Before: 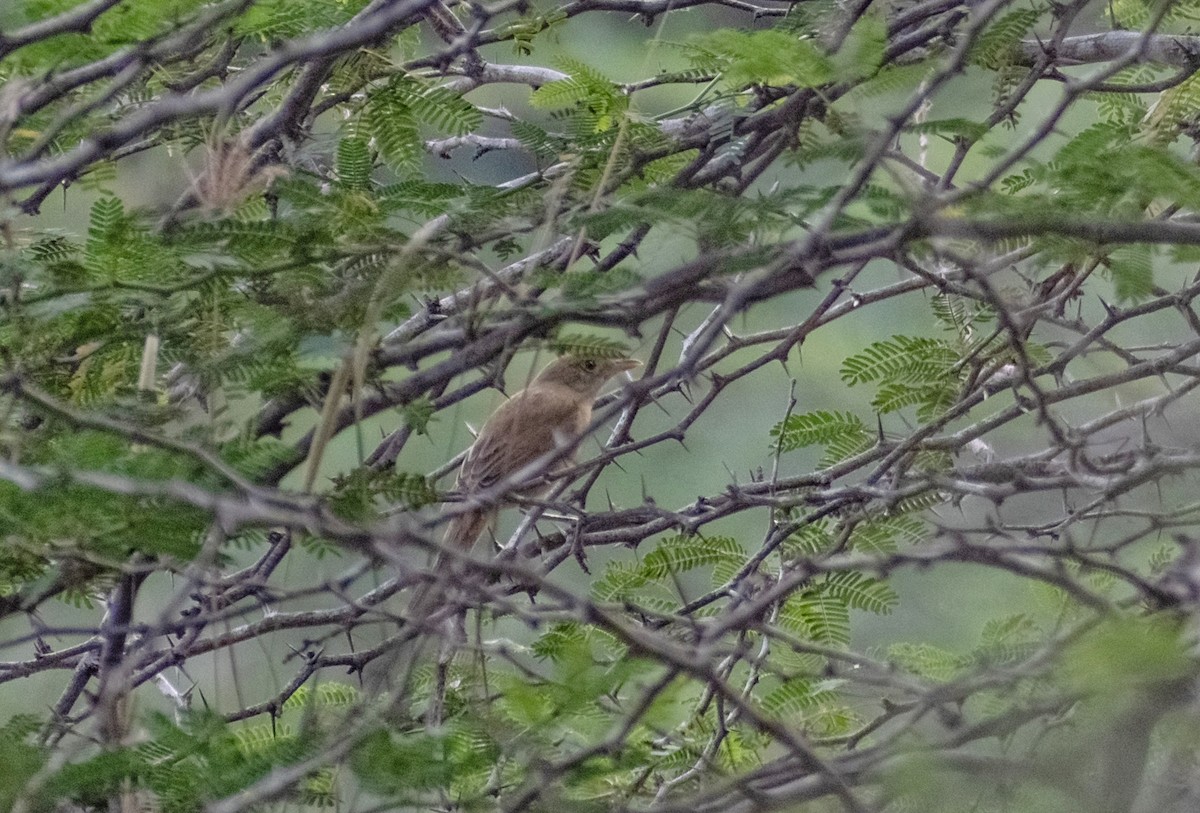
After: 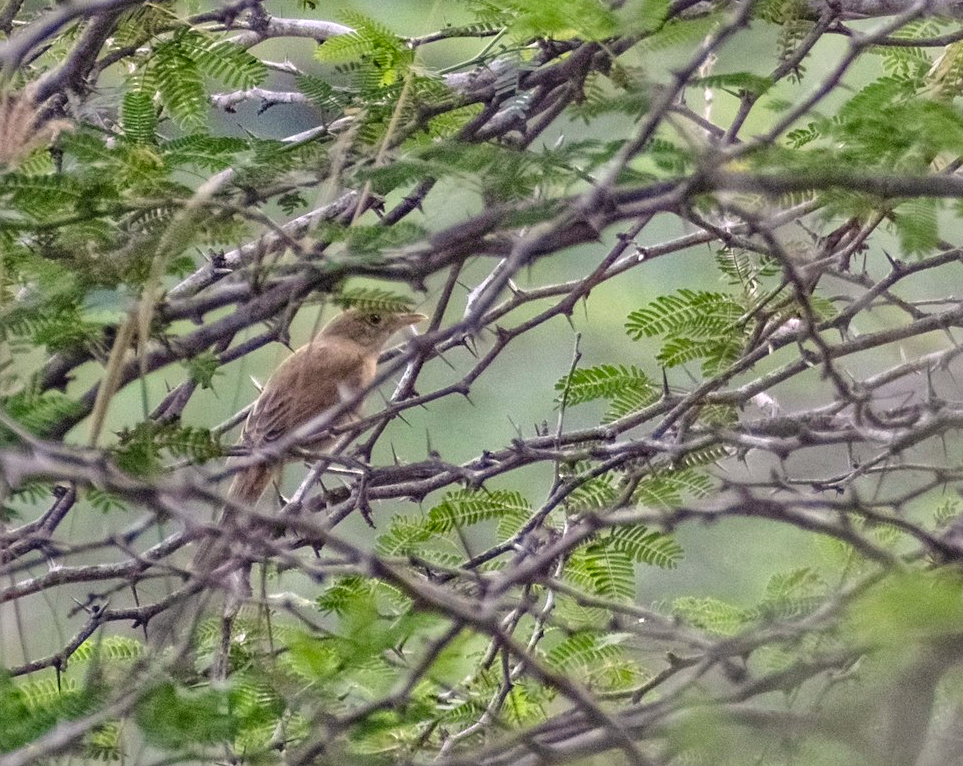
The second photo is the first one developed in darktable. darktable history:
exposure: black level correction 0, exposure 0.5 EV, compensate highlight preservation false
shadows and highlights: shadows 5, soften with gaussian
local contrast: mode bilateral grid, contrast 20, coarseness 50, detail 130%, midtone range 0.2
crop and rotate: left 17.959%, top 5.771%, right 1.742%
color correction: highlights a* 3.22, highlights b* 1.93, saturation 1.19
